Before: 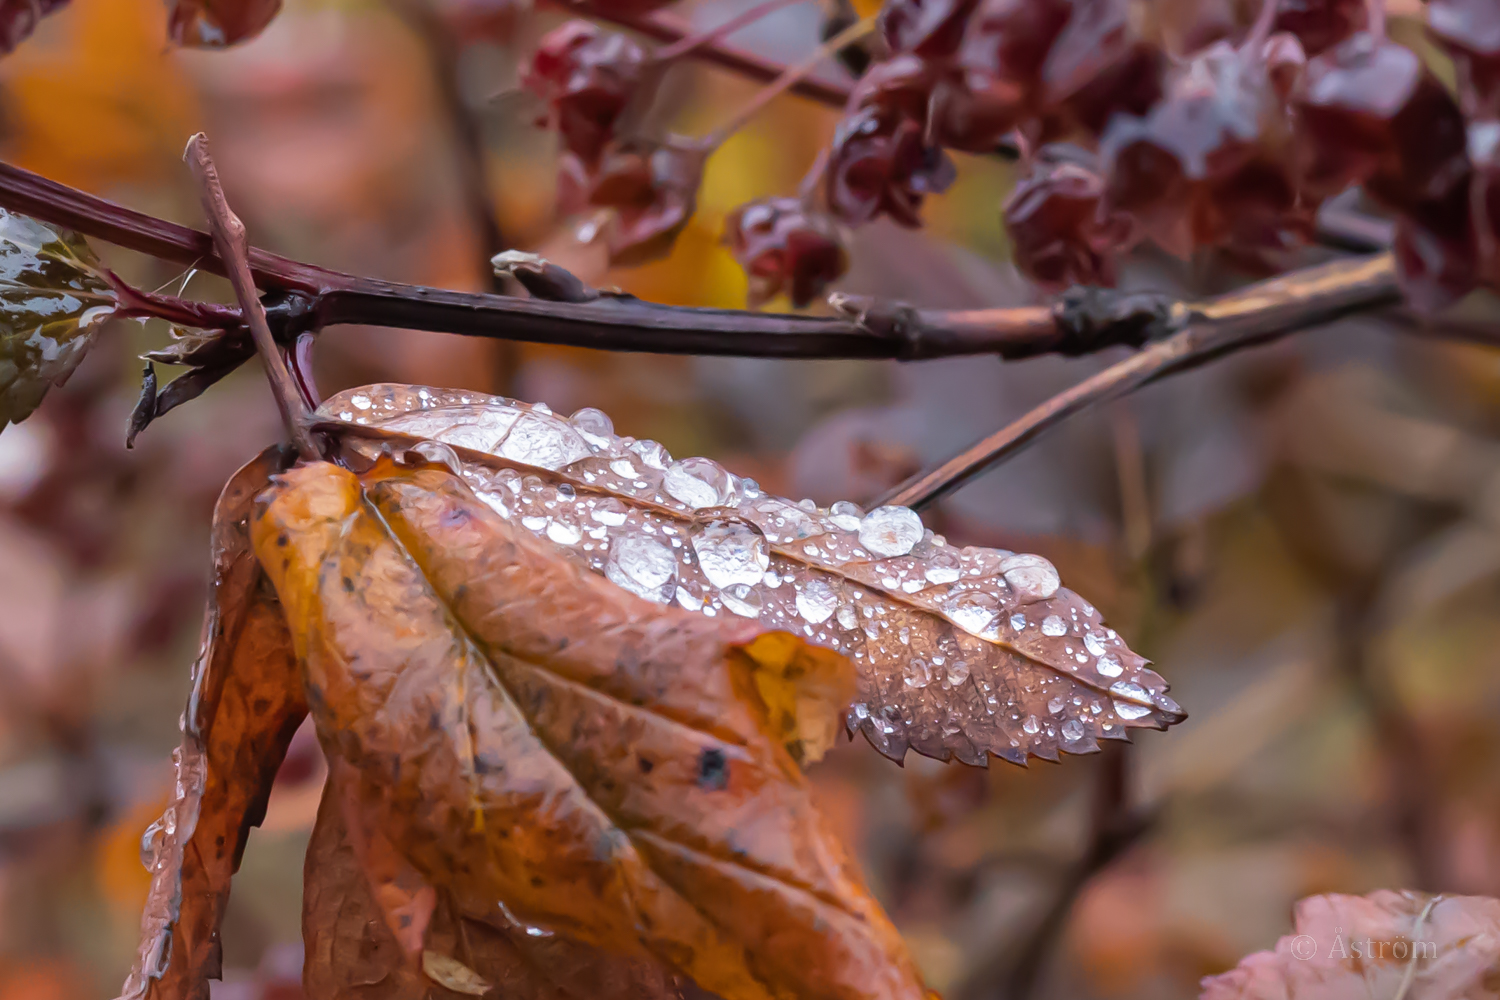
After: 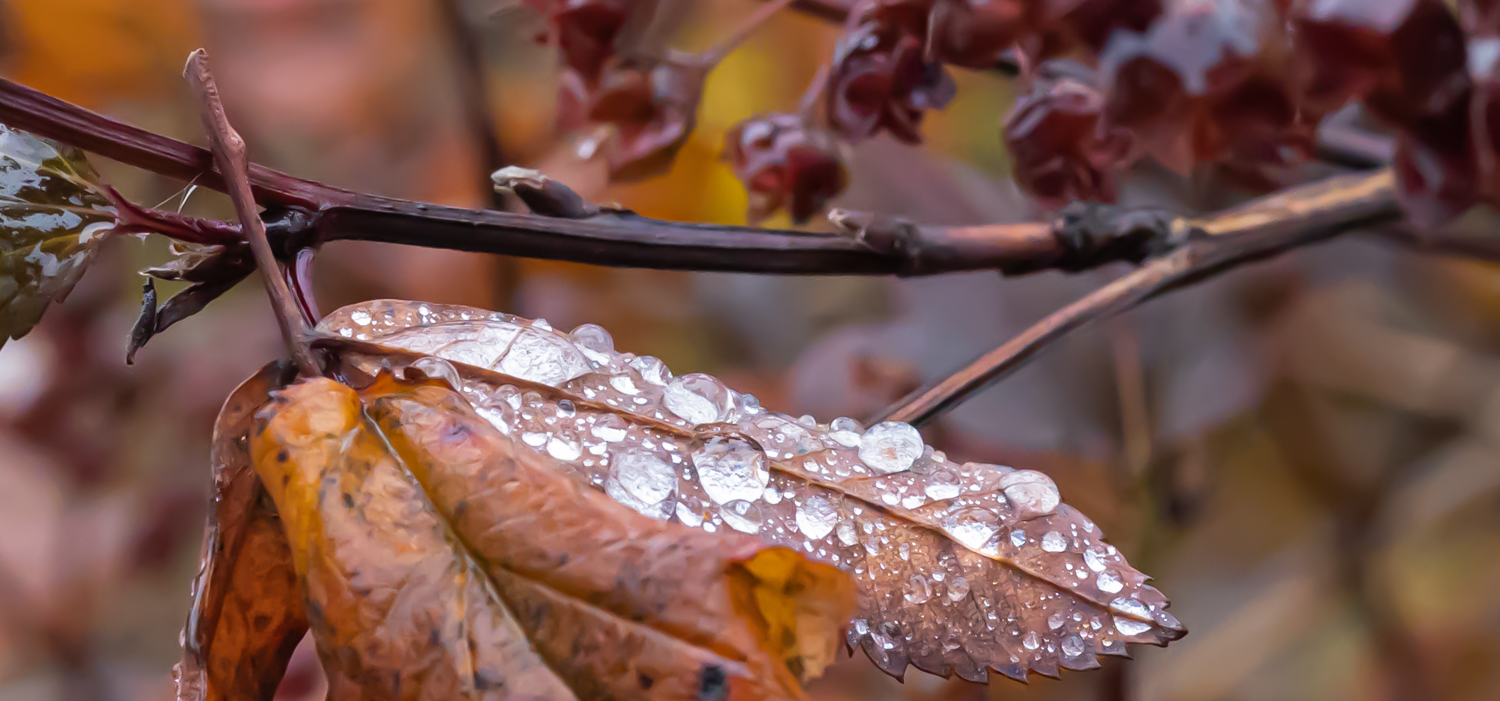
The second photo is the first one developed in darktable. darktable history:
crop and rotate: top 8.49%, bottom 21.373%
